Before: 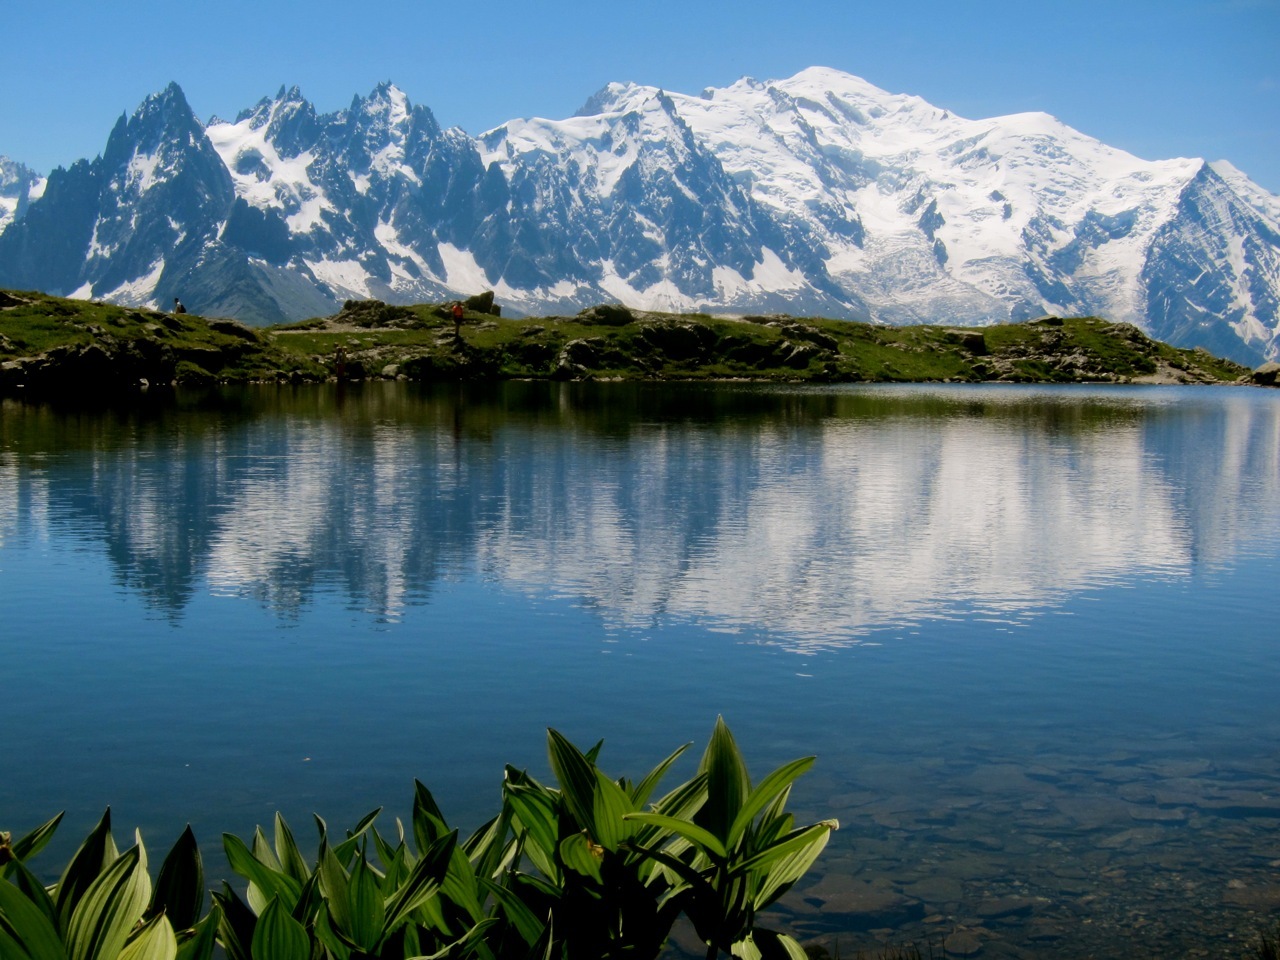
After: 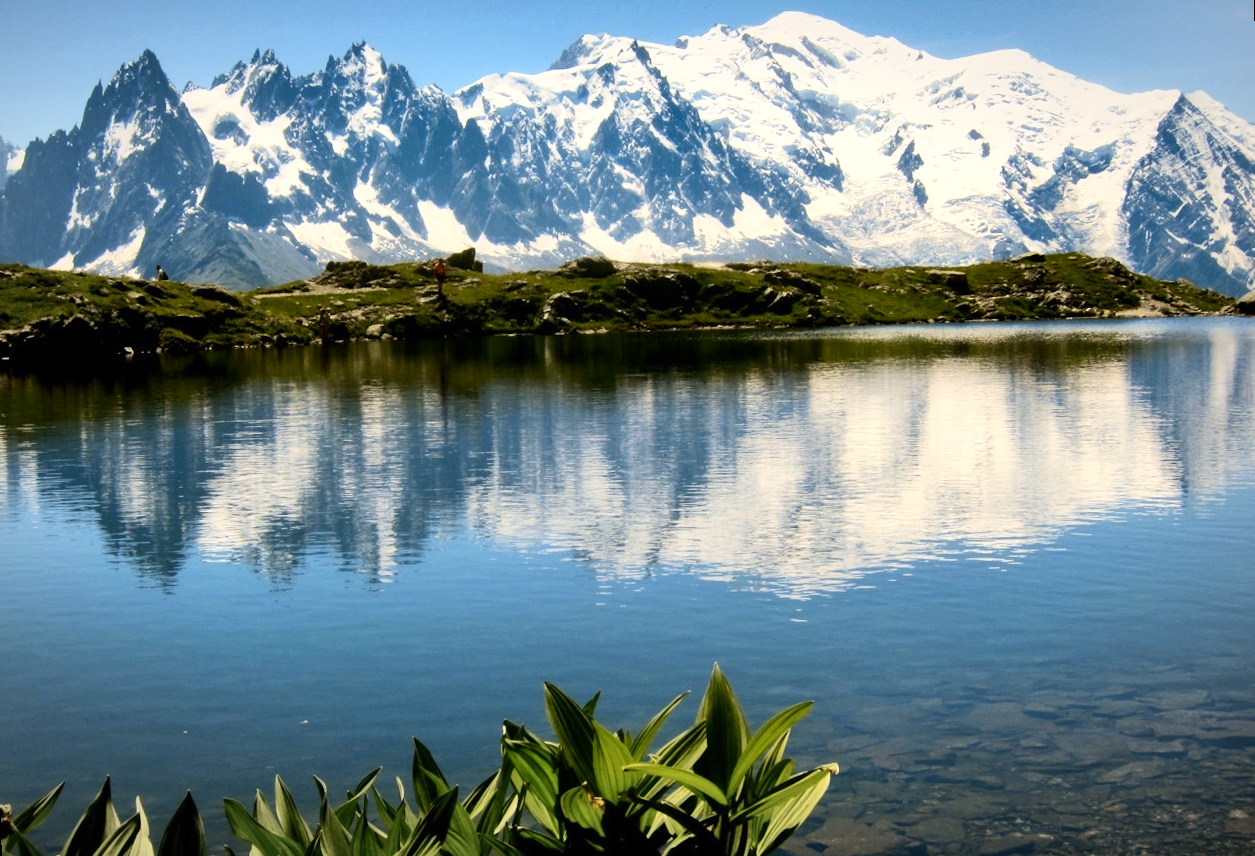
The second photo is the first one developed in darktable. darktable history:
exposure: exposure 0.556 EV, compensate highlight preservation false
crop and rotate: top 2.479%, bottom 3.018%
vignetting: fall-off radius 100%, width/height ratio 1.337
contrast brightness saturation: contrast 0.24, brightness 0.09
white balance: red 1.045, blue 0.932
shadows and highlights: radius 100.41, shadows 50.55, highlights -64.36, highlights color adjustment 49.82%, soften with gaussian
rotate and perspective: rotation -2°, crop left 0.022, crop right 0.978, crop top 0.049, crop bottom 0.951
color contrast: green-magenta contrast 0.8, blue-yellow contrast 1.1, unbound 0
